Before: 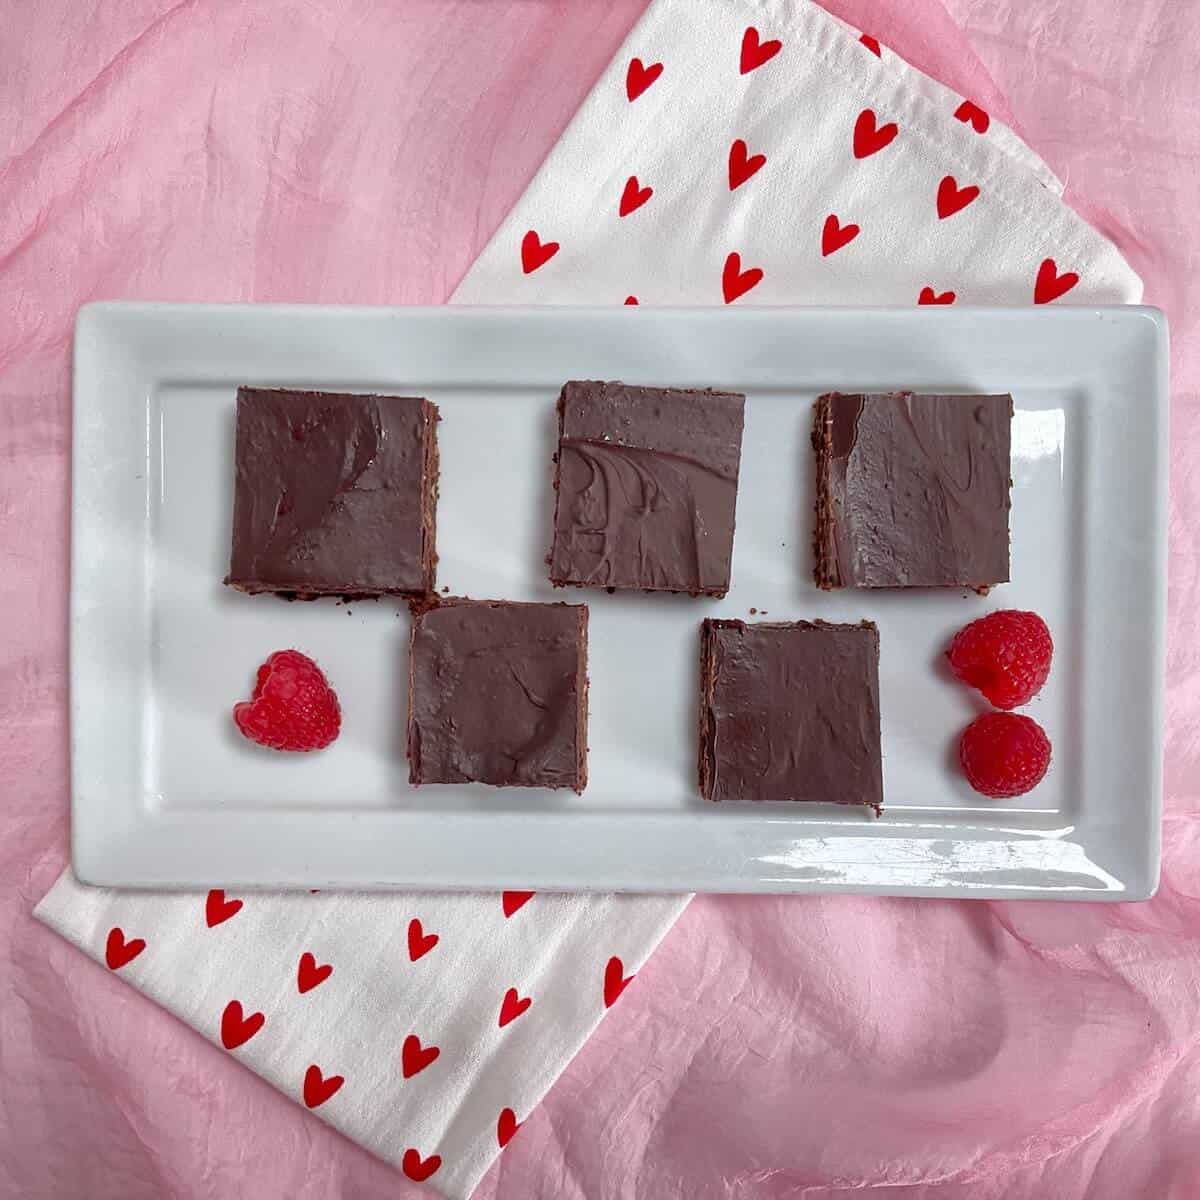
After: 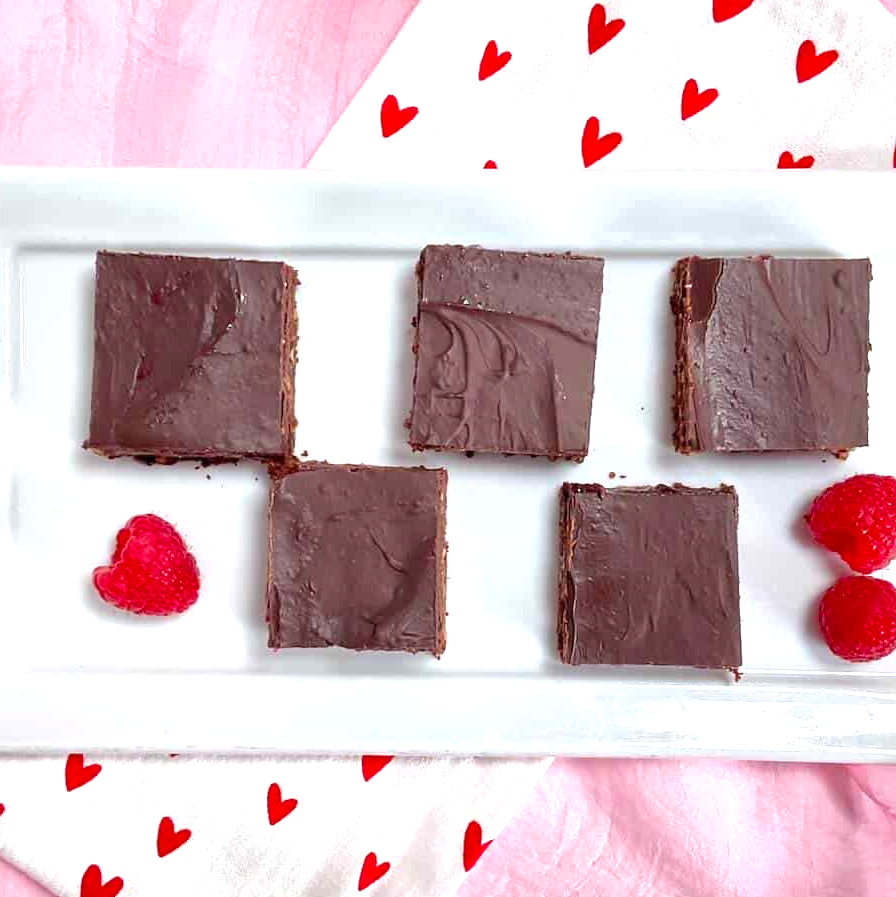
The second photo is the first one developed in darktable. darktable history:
crop and rotate: left 11.831%, top 11.346%, right 13.429%, bottom 13.899%
exposure: exposure 0.77 EV, compensate highlight preservation false
color balance rgb: linear chroma grading › global chroma 3.45%, perceptual saturation grading › global saturation 11.24%, perceptual brilliance grading › global brilliance 3.04%, global vibrance 2.8%
